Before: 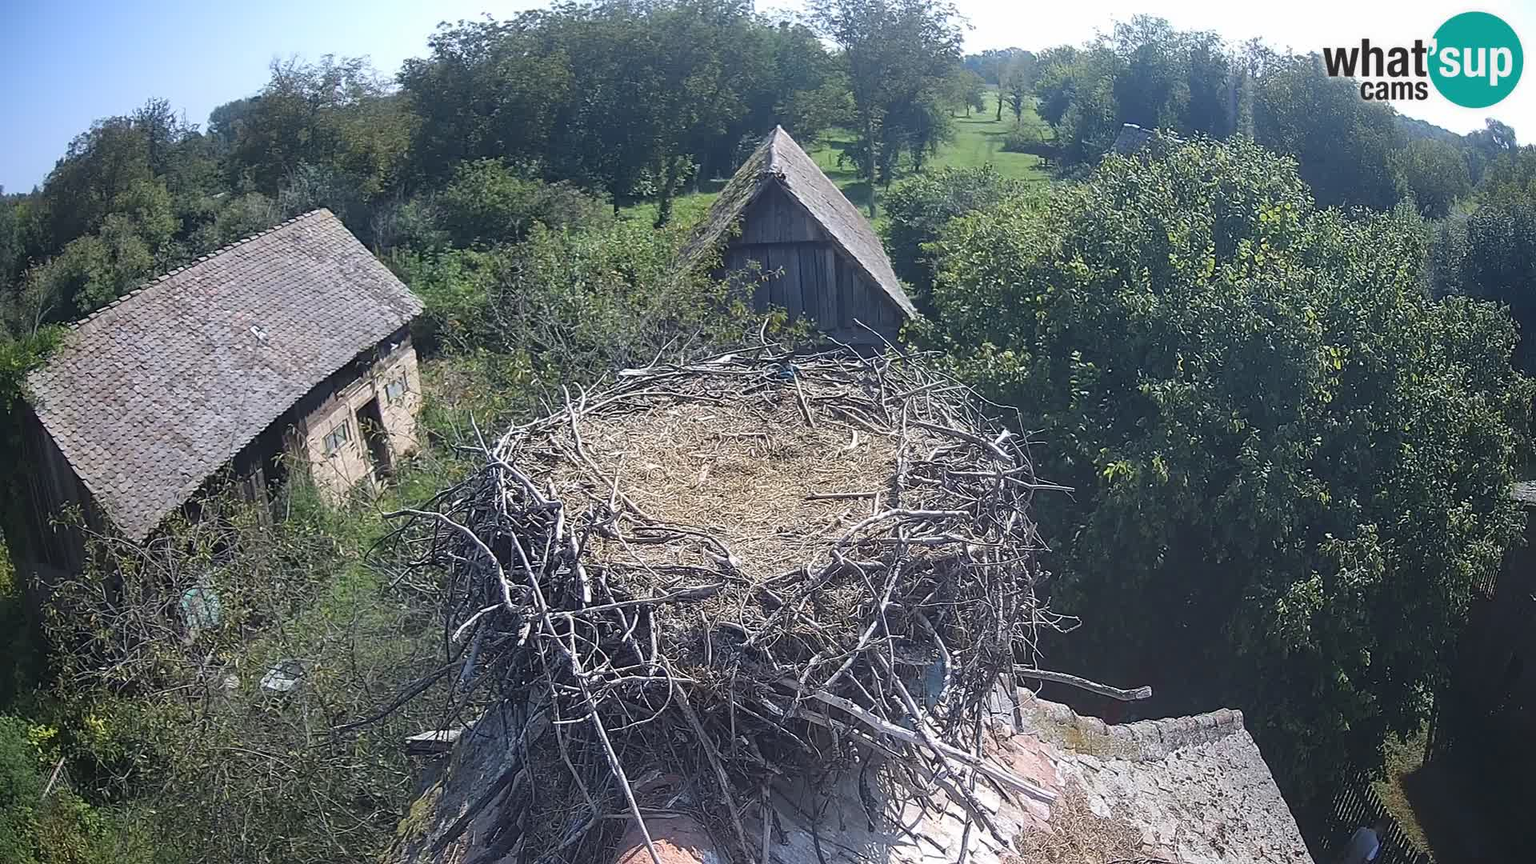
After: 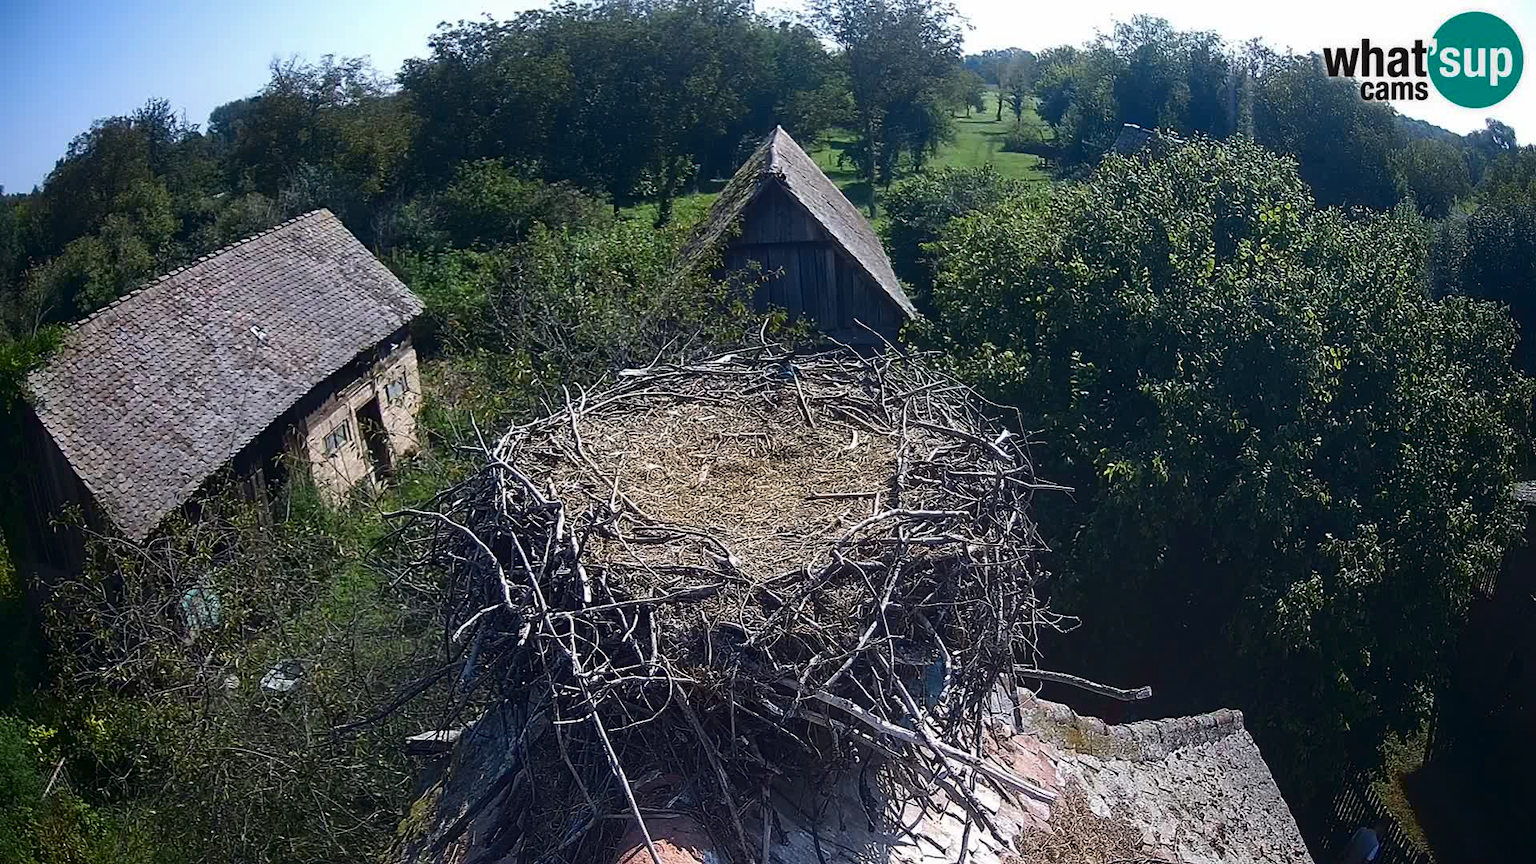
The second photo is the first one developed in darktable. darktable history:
contrast brightness saturation: contrast 0.099, brightness -0.264, saturation 0.145
